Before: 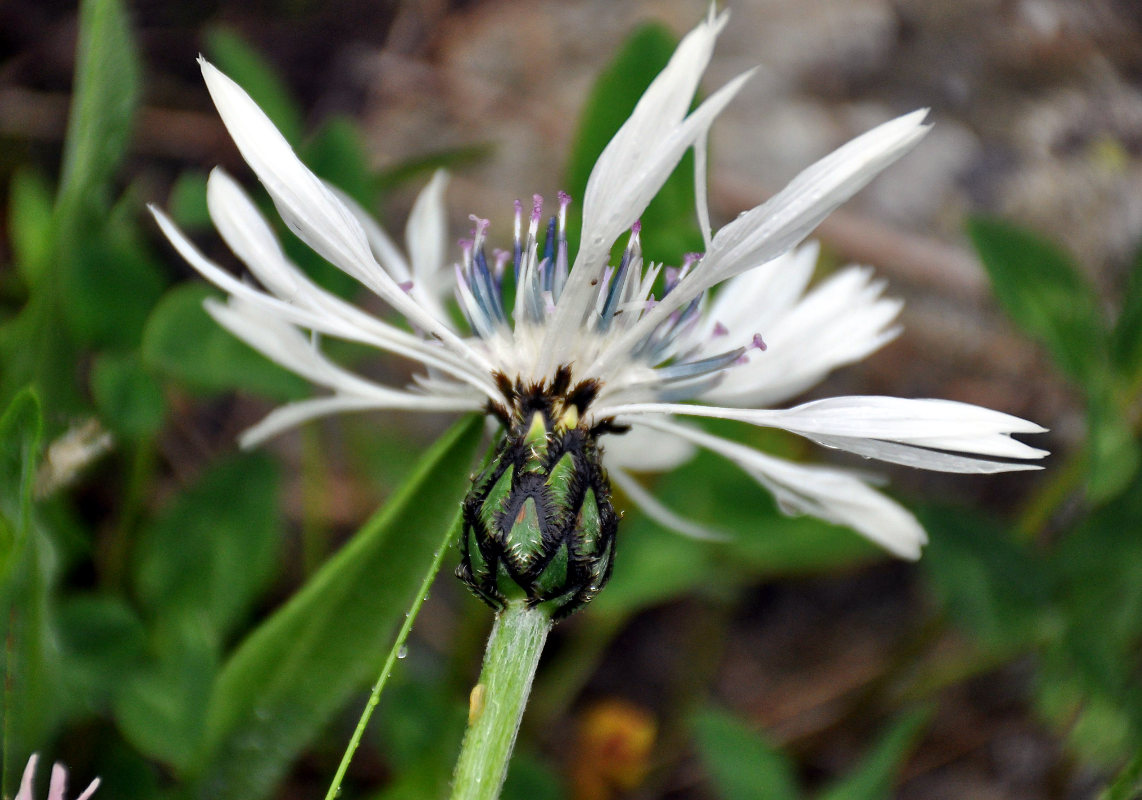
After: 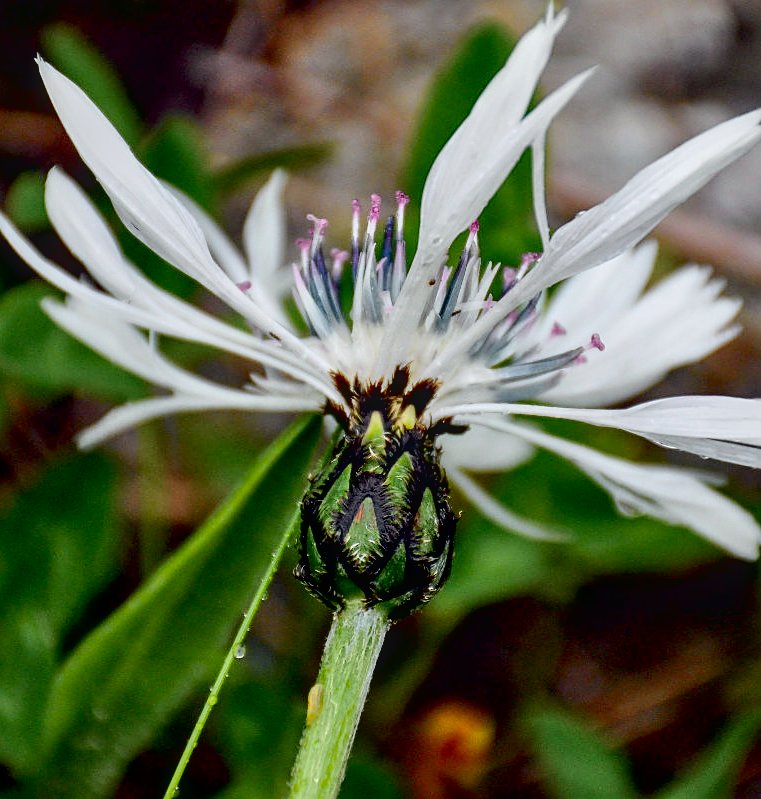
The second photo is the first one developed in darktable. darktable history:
exposure: black level correction 0.016, exposure -0.009 EV, compensate highlight preservation false
white balance: red 0.983, blue 1.036
crop and rotate: left 14.292%, right 19.041%
sharpen: on, module defaults
tone curve: curves: ch0 [(0, 0.018) (0.036, 0.038) (0.15, 0.131) (0.27, 0.247) (0.545, 0.561) (0.761, 0.761) (1, 0.919)]; ch1 [(0, 0) (0.179, 0.173) (0.322, 0.32) (0.429, 0.431) (0.502, 0.5) (0.519, 0.522) (0.562, 0.588) (0.625, 0.67) (0.711, 0.745) (1, 1)]; ch2 [(0, 0) (0.29, 0.295) (0.404, 0.436) (0.497, 0.499) (0.521, 0.523) (0.561, 0.605) (0.657, 0.655) (0.712, 0.764) (1, 1)], color space Lab, independent channels, preserve colors none
local contrast: on, module defaults
